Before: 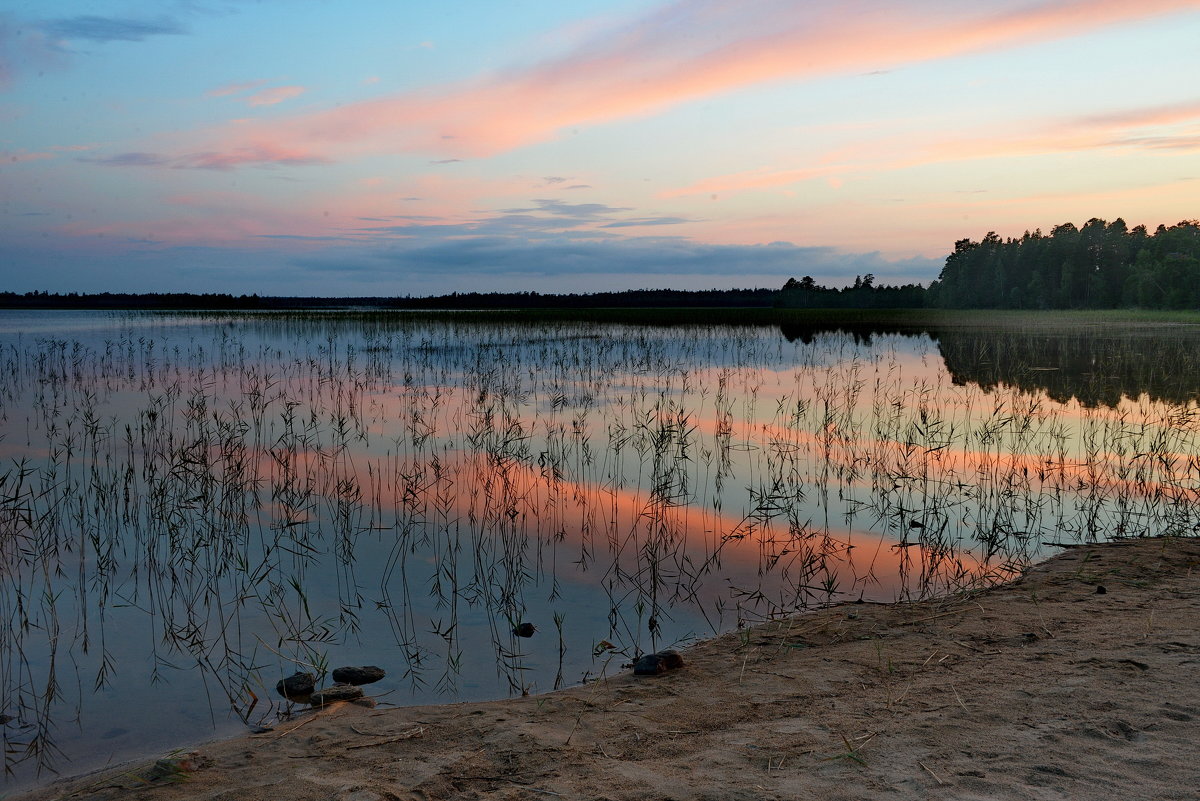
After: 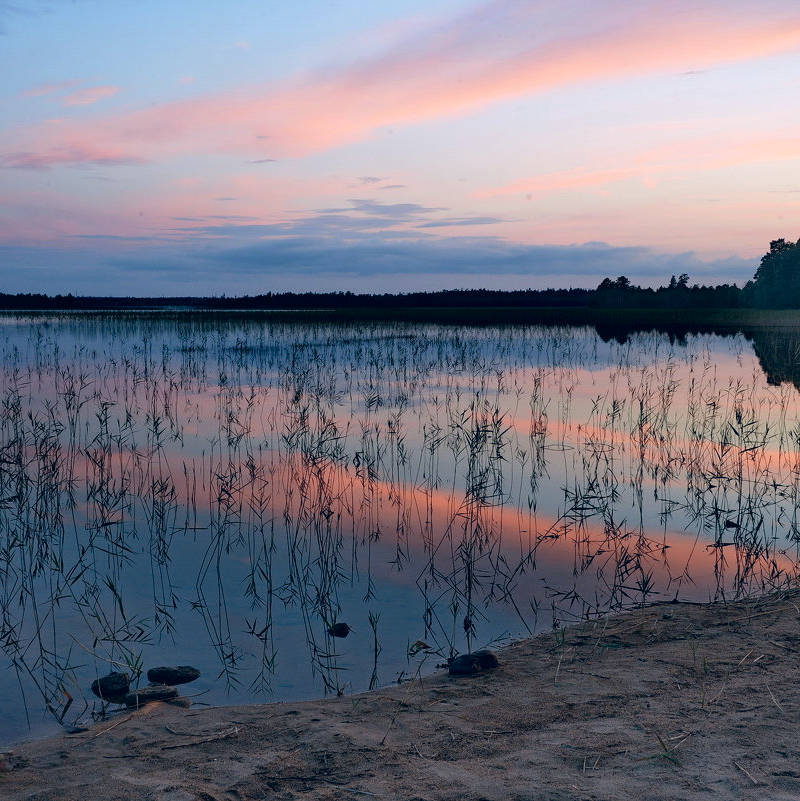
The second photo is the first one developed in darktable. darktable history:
crop and rotate: left 15.476%, right 17.829%
color calibration: illuminant Planckian (black body), x 0.368, y 0.36, temperature 4277.42 K
color correction: highlights a* 13.94, highlights b* 6.15, shadows a* -5.3, shadows b* -15.24, saturation 0.846
